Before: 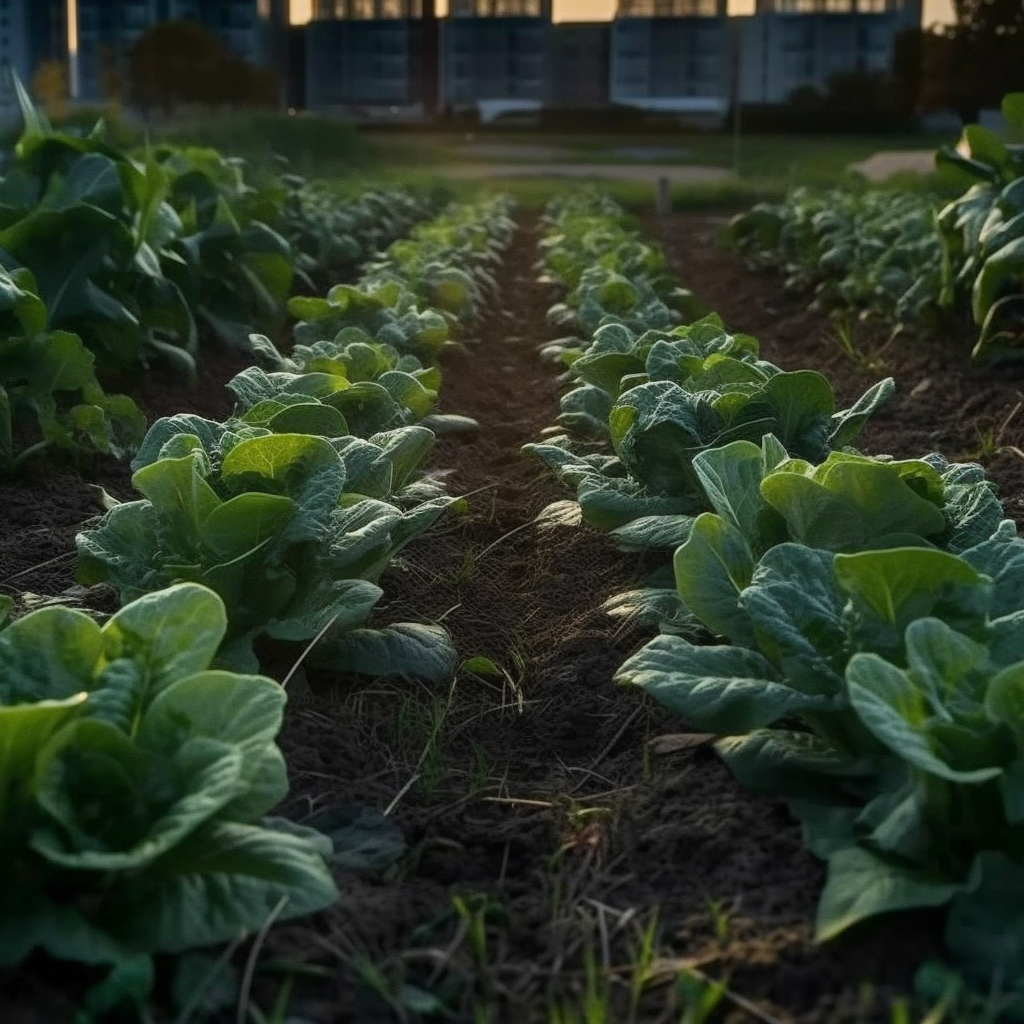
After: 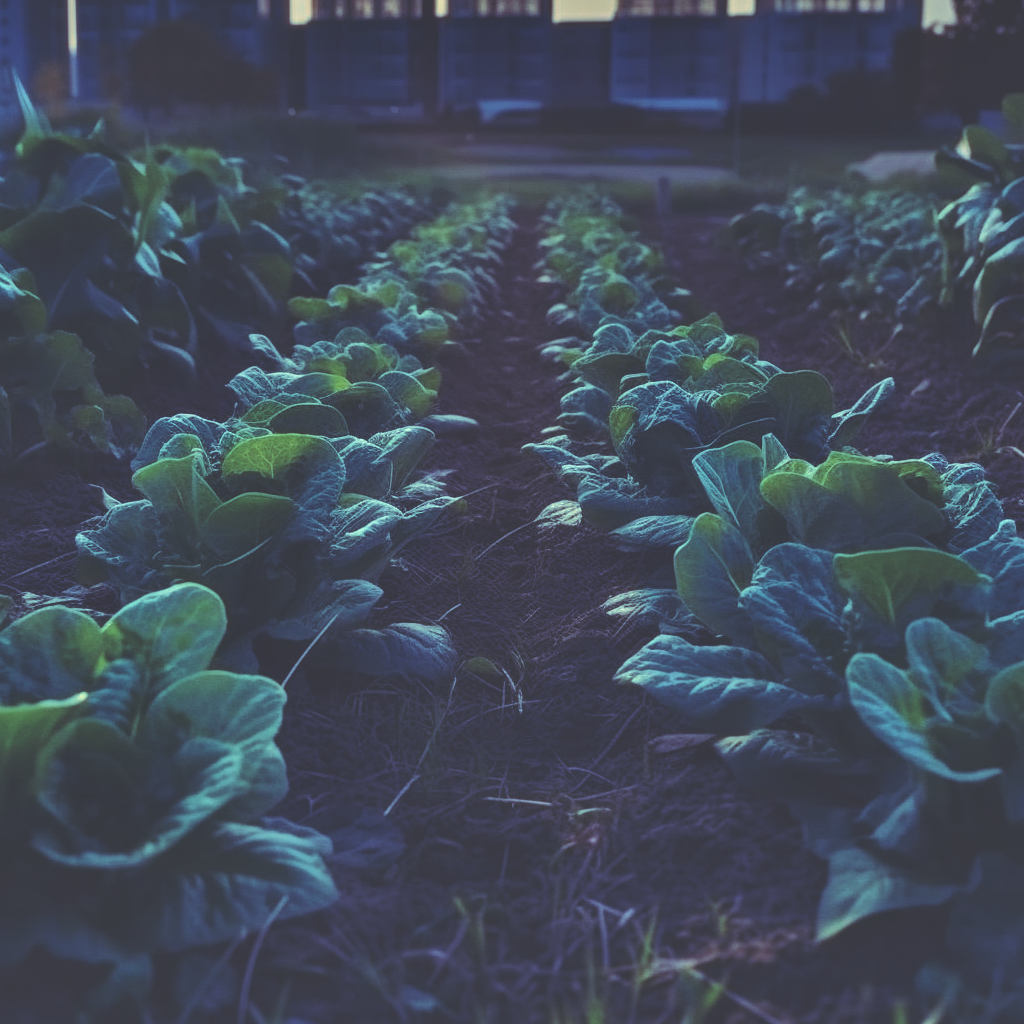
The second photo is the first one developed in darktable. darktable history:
shadows and highlights: shadows 49, highlights -41, soften with gaussian
rgb curve: curves: ch0 [(0, 0.186) (0.314, 0.284) (0.576, 0.466) (0.805, 0.691) (0.936, 0.886)]; ch1 [(0, 0.186) (0.314, 0.284) (0.581, 0.534) (0.771, 0.746) (0.936, 0.958)]; ch2 [(0, 0.216) (0.275, 0.39) (1, 1)], mode RGB, independent channels, compensate middle gray true, preserve colors none
